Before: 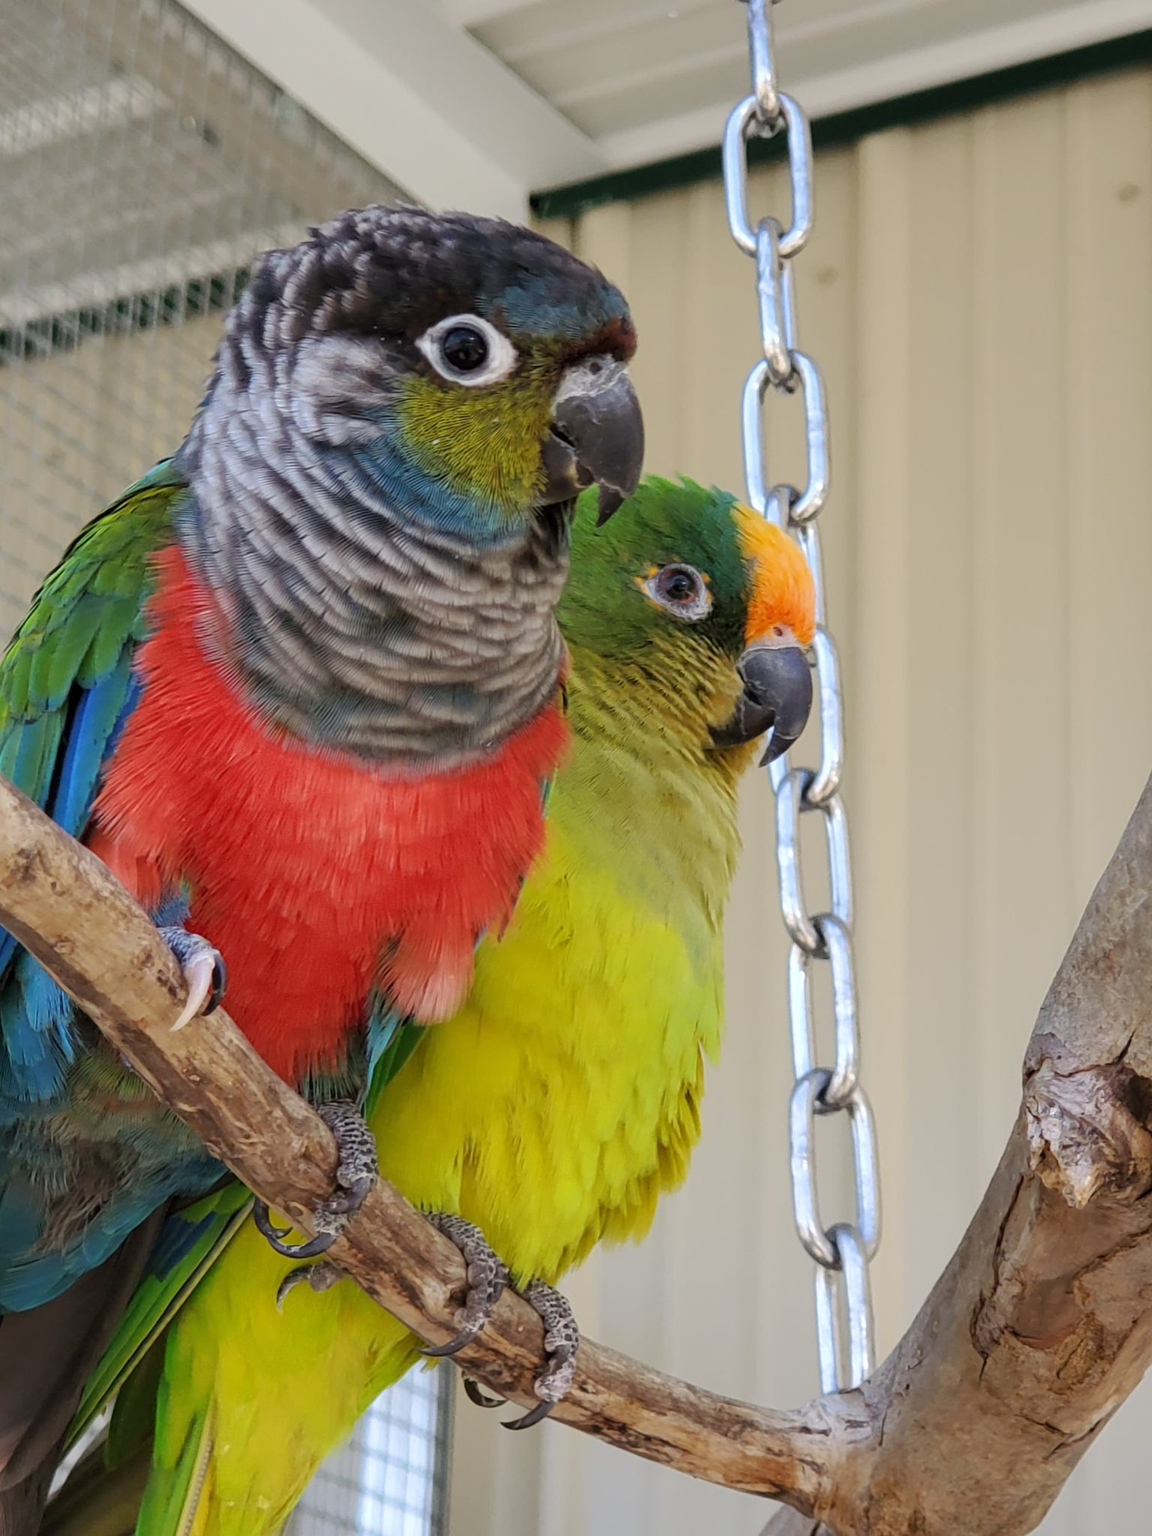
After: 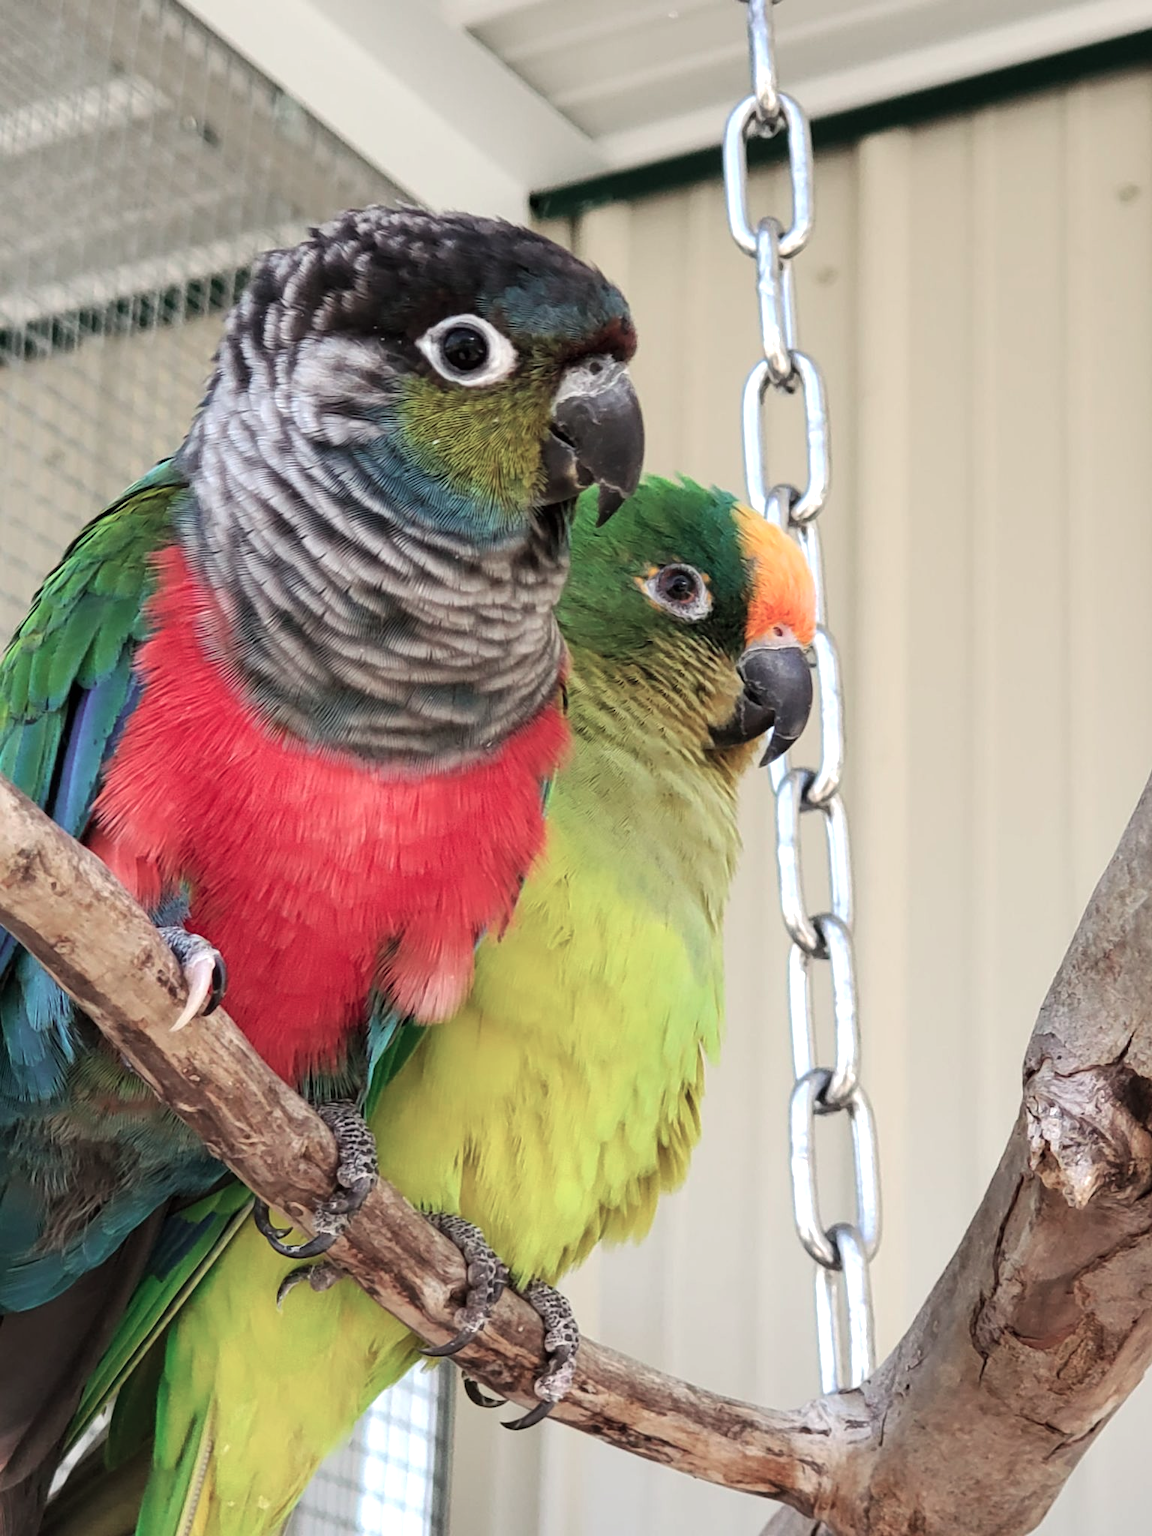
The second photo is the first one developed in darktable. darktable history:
tone equalizer: -8 EV -0.417 EV, -7 EV -0.389 EV, -6 EV -0.333 EV, -5 EV -0.222 EV, -3 EV 0.222 EV, -2 EV 0.333 EV, -1 EV 0.389 EV, +0 EV 0.417 EV, edges refinement/feathering 500, mask exposure compensation -1.57 EV, preserve details no
exposure: exposure 0.161 EV, compensate highlight preservation false
color contrast: blue-yellow contrast 0.62
color correction: highlights b* 3
